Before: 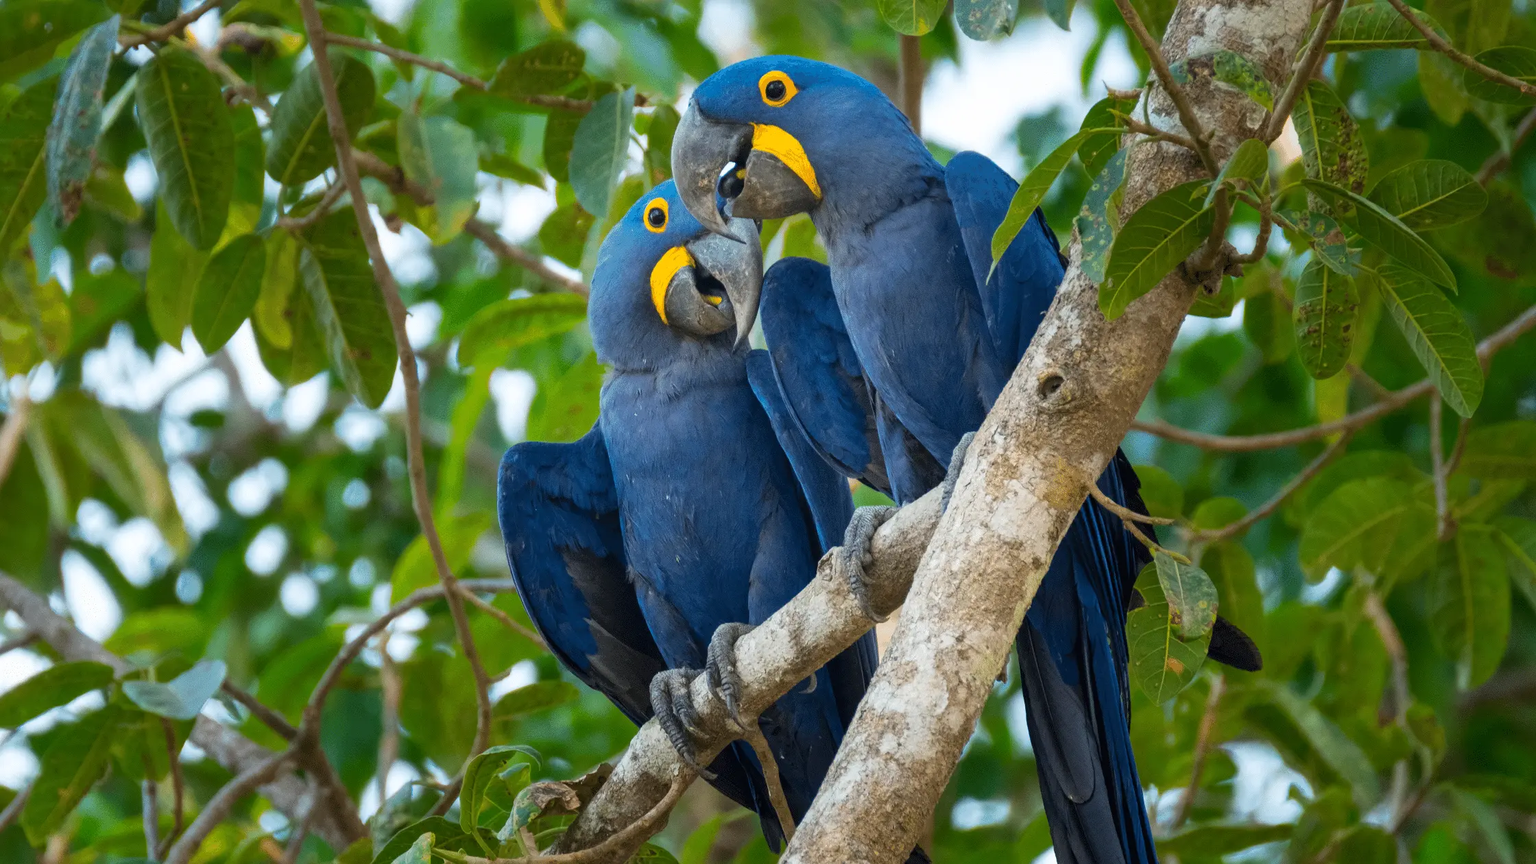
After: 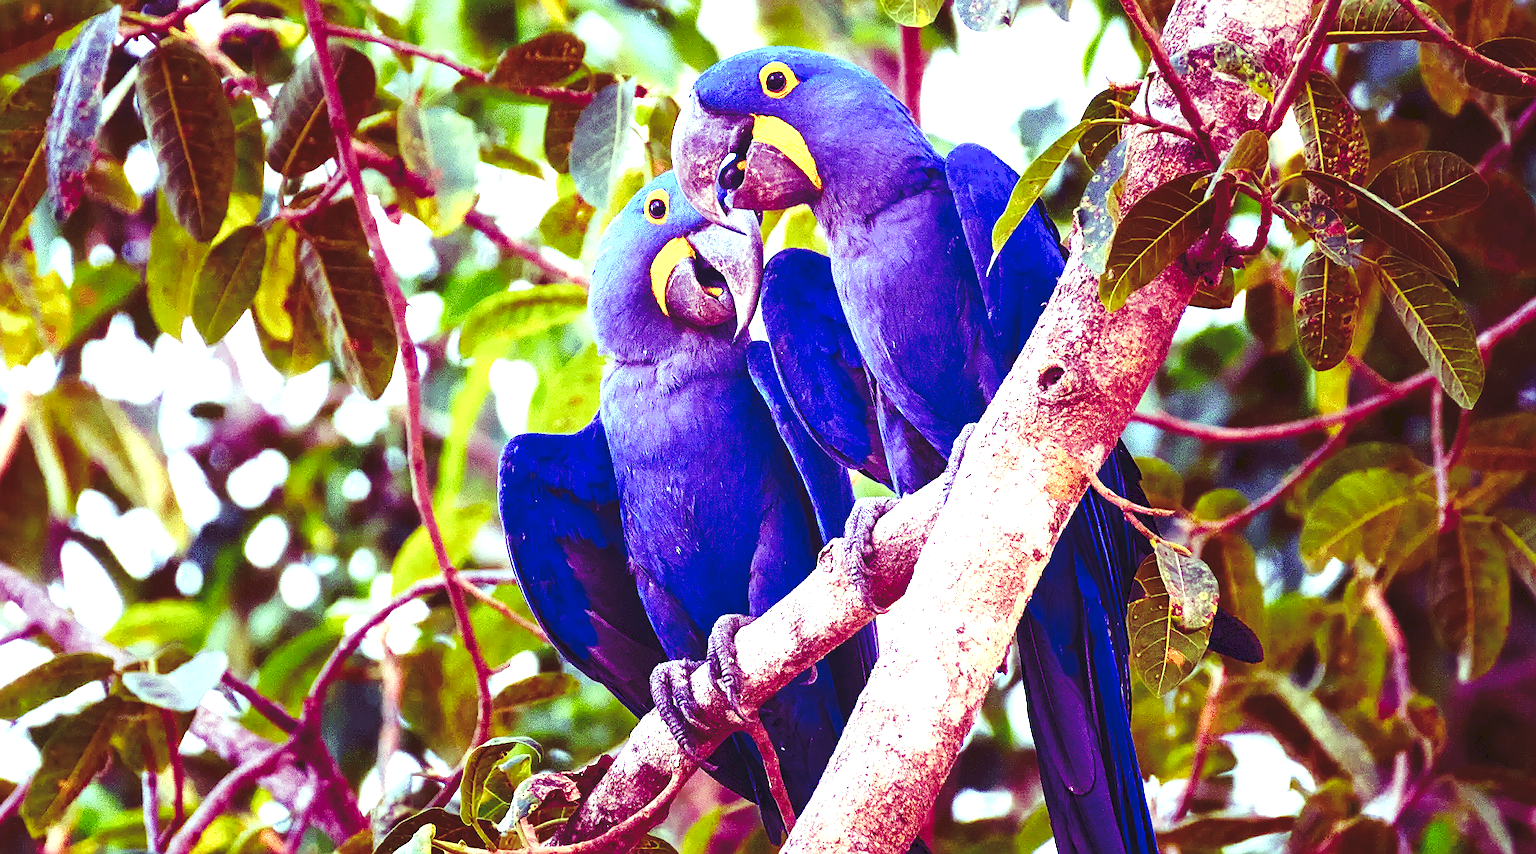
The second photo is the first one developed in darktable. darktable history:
crop: top 1.049%, right 0.001%
color balance: mode lift, gamma, gain (sRGB), lift [1, 1, 0.101, 1]
sharpen: amount 0.55
white balance: emerald 1
tone curve: curves: ch0 [(0, 0) (0.003, 0.077) (0.011, 0.089) (0.025, 0.105) (0.044, 0.122) (0.069, 0.134) (0.1, 0.151) (0.136, 0.171) (0.177, 0.198) (0.224, 0.23) (0.277, 0.273) (0.335, 0.343) (0.399, 0.422) (0.468, 0.508) (0.543, 0.601) (0.623, 0.695) (0.709, 0.782) (0.801, 0.866) (0.898, 0.934) (1, 1)], preserve colors none
tone equalizer: on, module defaults
exposure: black level correction 0.001, exposure 1.719 EV, compensate exposure bias true, compensate highlight preservation false
